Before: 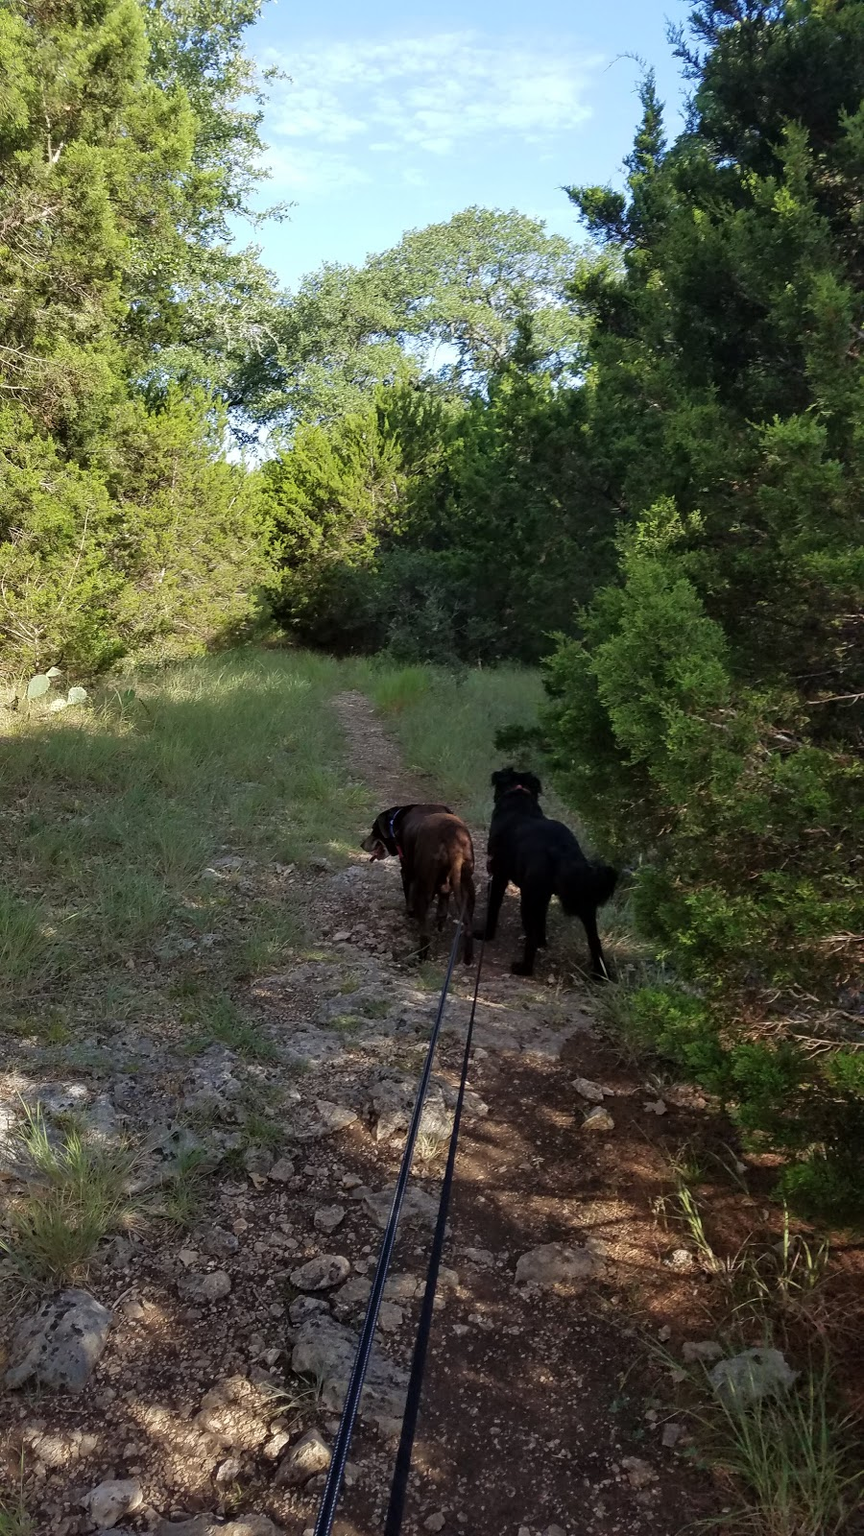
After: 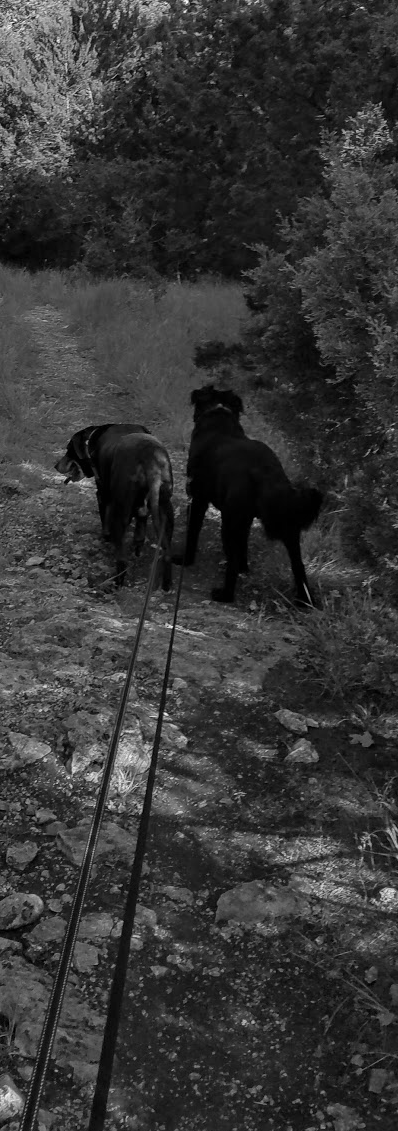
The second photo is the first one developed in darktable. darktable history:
color calibration: output gray [0.253, 0.26, 0.487, 0], illuminant same as pipeline (D50), adaptation none (bypass), x 0.333, y 0.334, temperature 5002.97 K
crop: left 35.688%, top 25.879%, right 20.014%, bottom 3.429%
